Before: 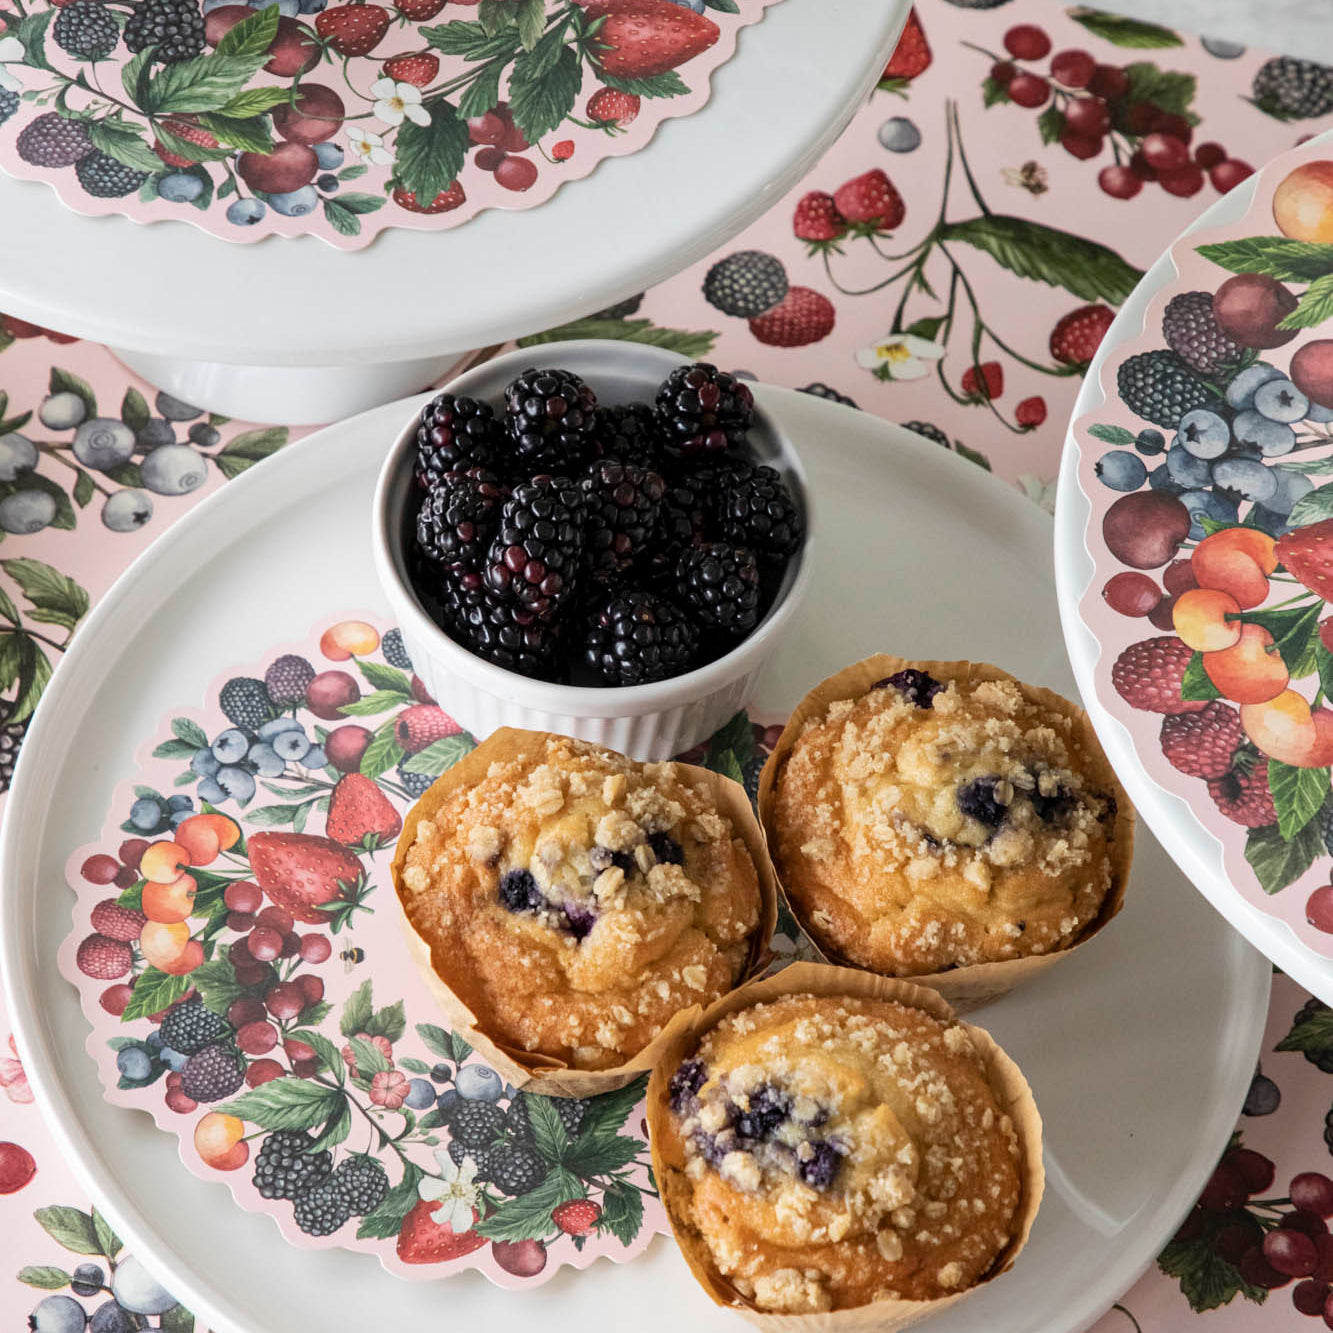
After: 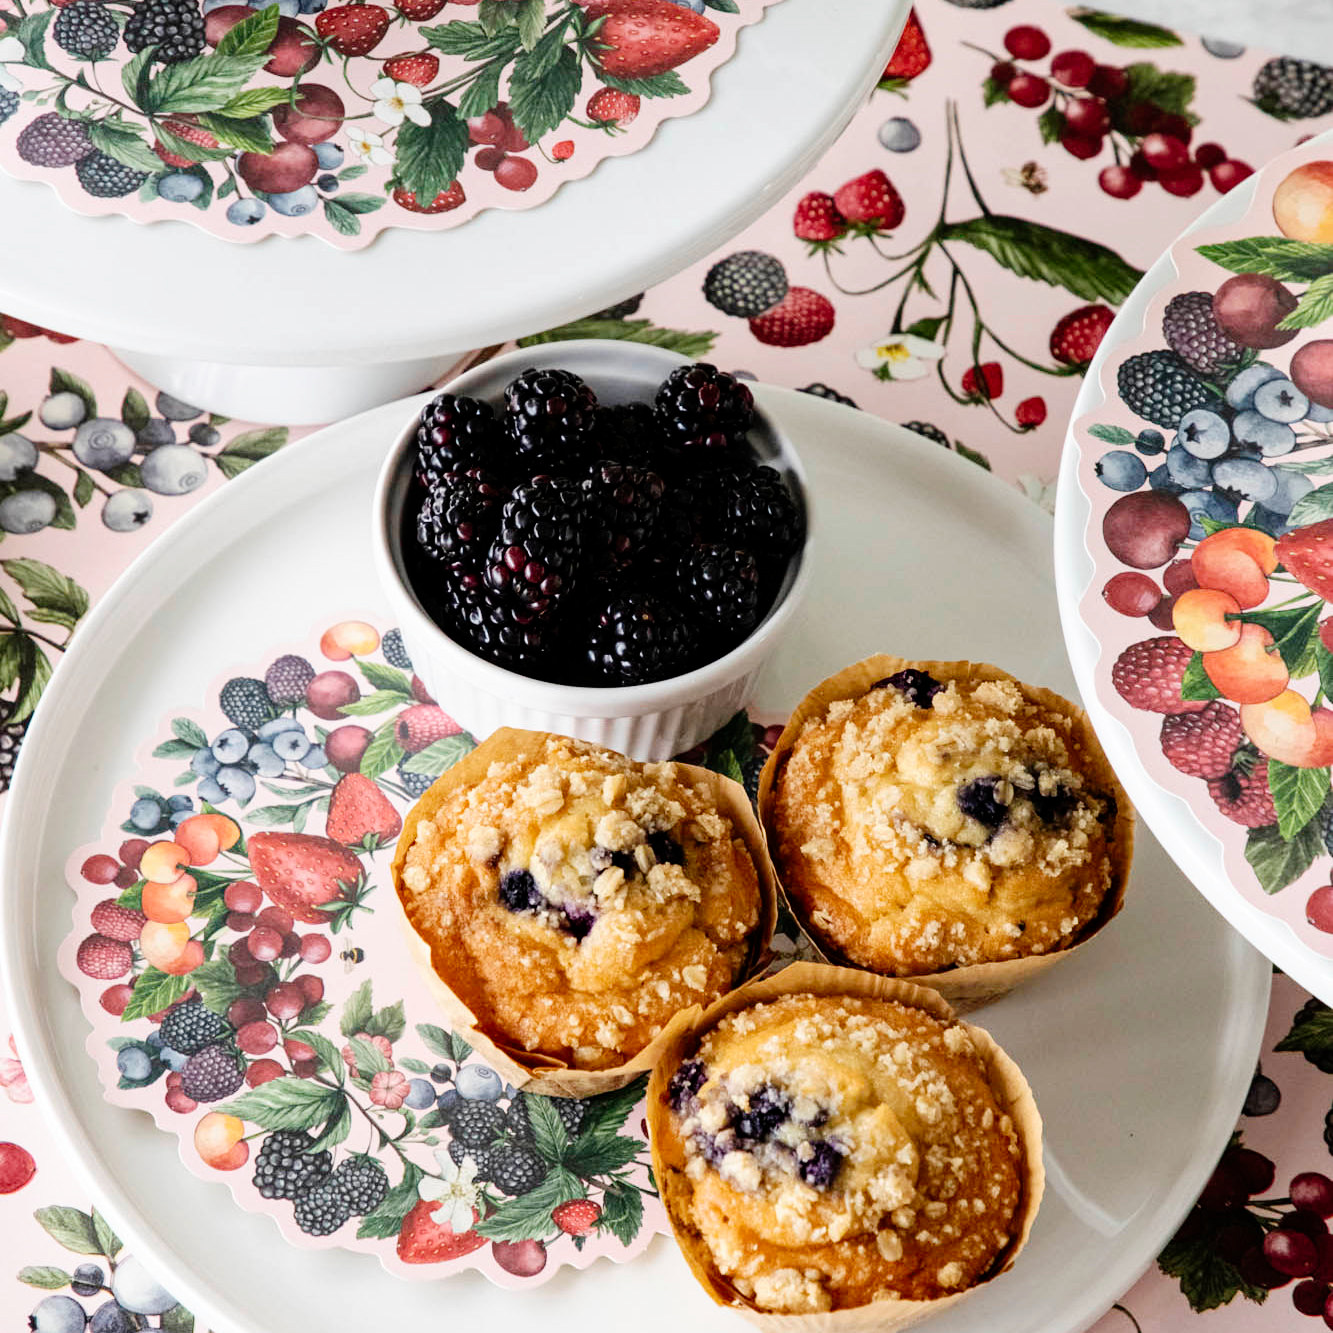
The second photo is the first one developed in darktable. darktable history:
tone curve: curves: ch0 [(0, 0) (0.003, 0) (0.011, 0.001) (0.025, 0.003) (0.044, 0.005) (0.069, 0.012) (0.1, 0.023) (0.136, 0.039) (0.177, 0.088) (0.224, 0.15) (0.277, 0.239) (0.335, 0.334) (0.399, 0.43) (0.468, 0.526) (0.543, 0.621) (0.623, 0.711) (0.709, 0.791) (0.801, 0.87) (0.898, 0.949) (1, 1)], preserve colors none
